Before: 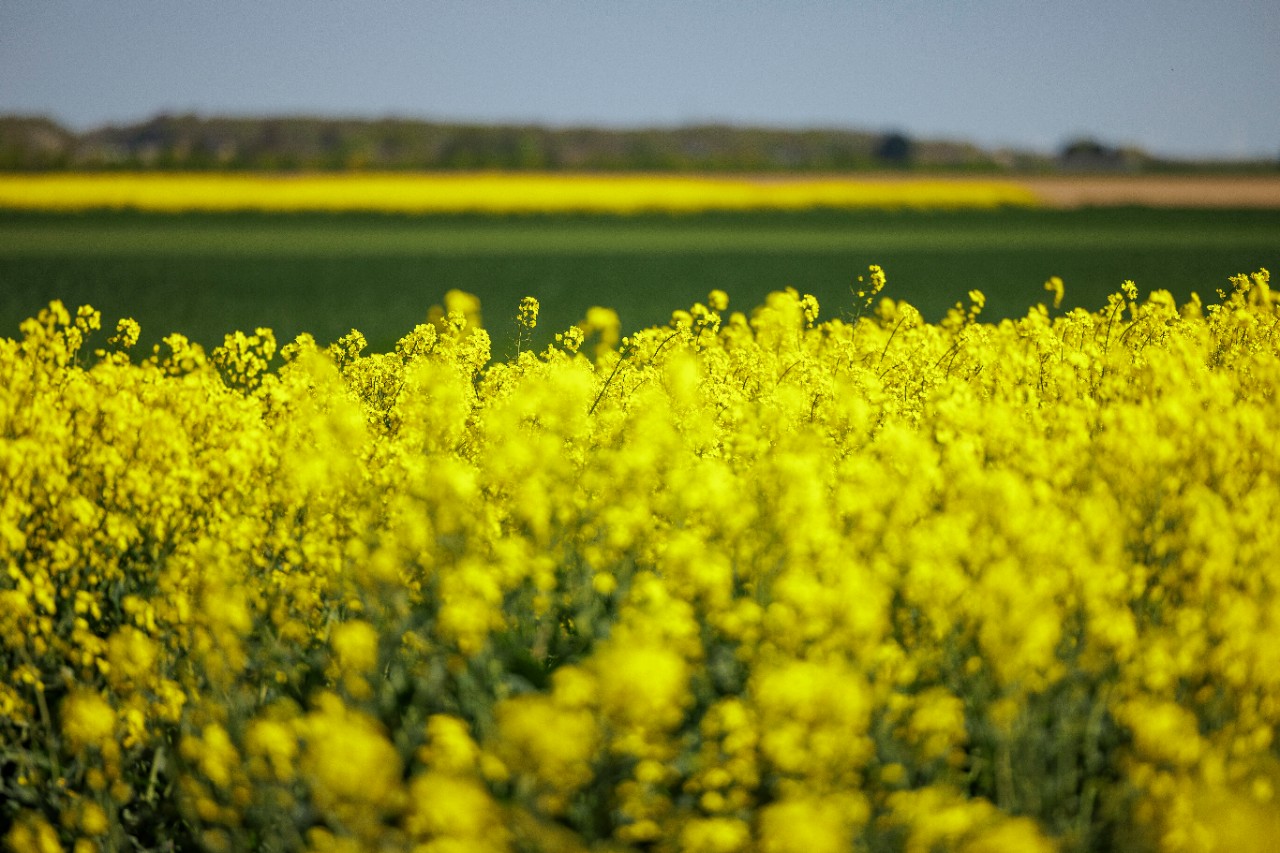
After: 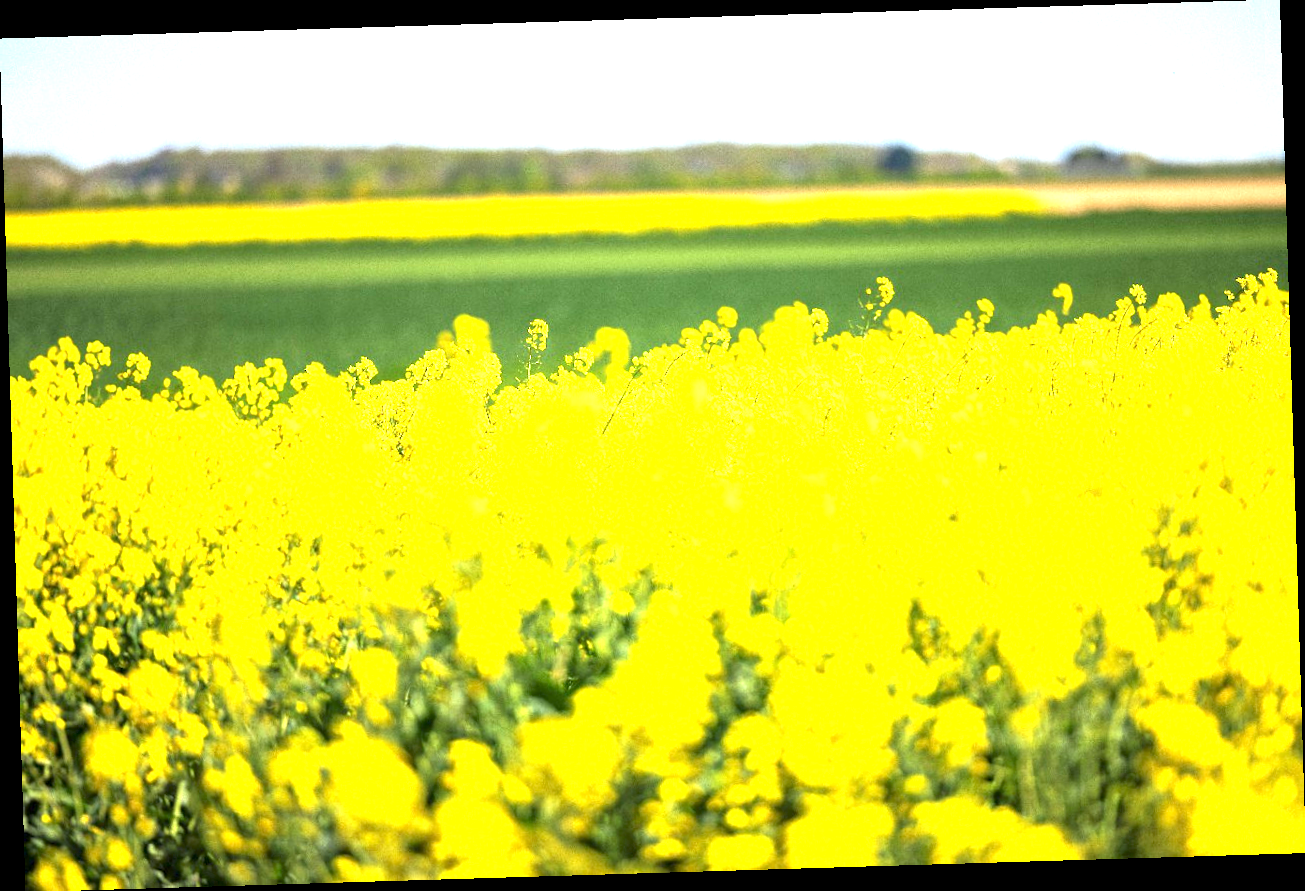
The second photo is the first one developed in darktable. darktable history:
rotate and perspective: rotation -1.75°, automatic cropping off
white balance: red 0.974, blue 1.044
exposure: exposure 2.207 EV, compensate highlight preservation false
